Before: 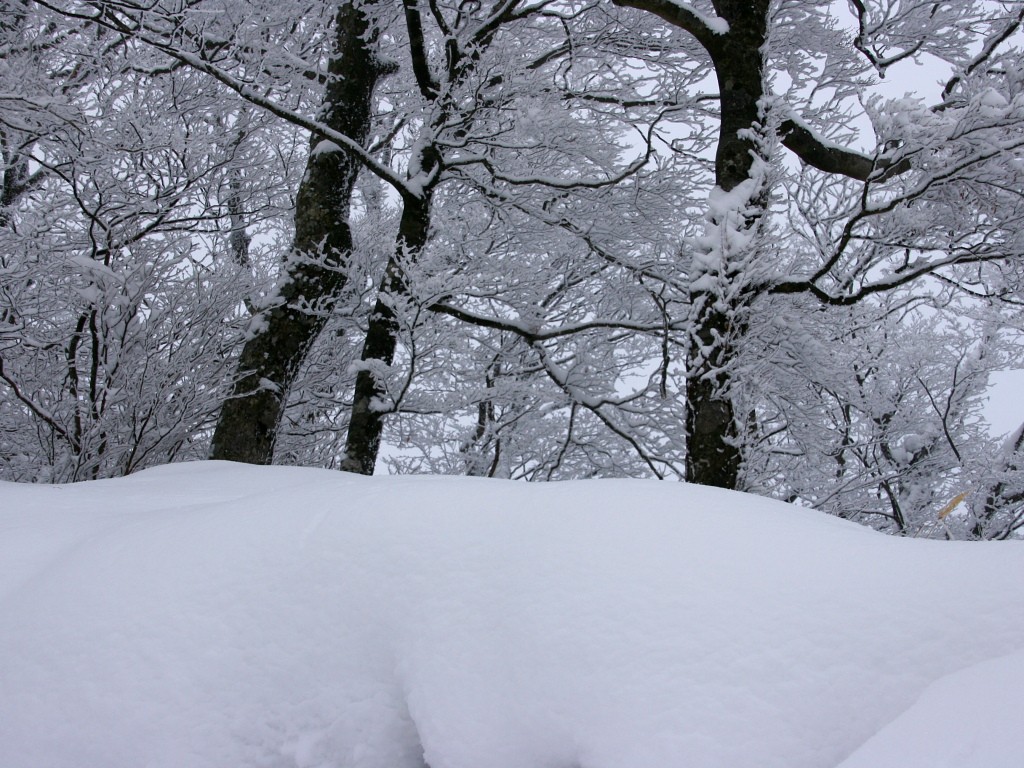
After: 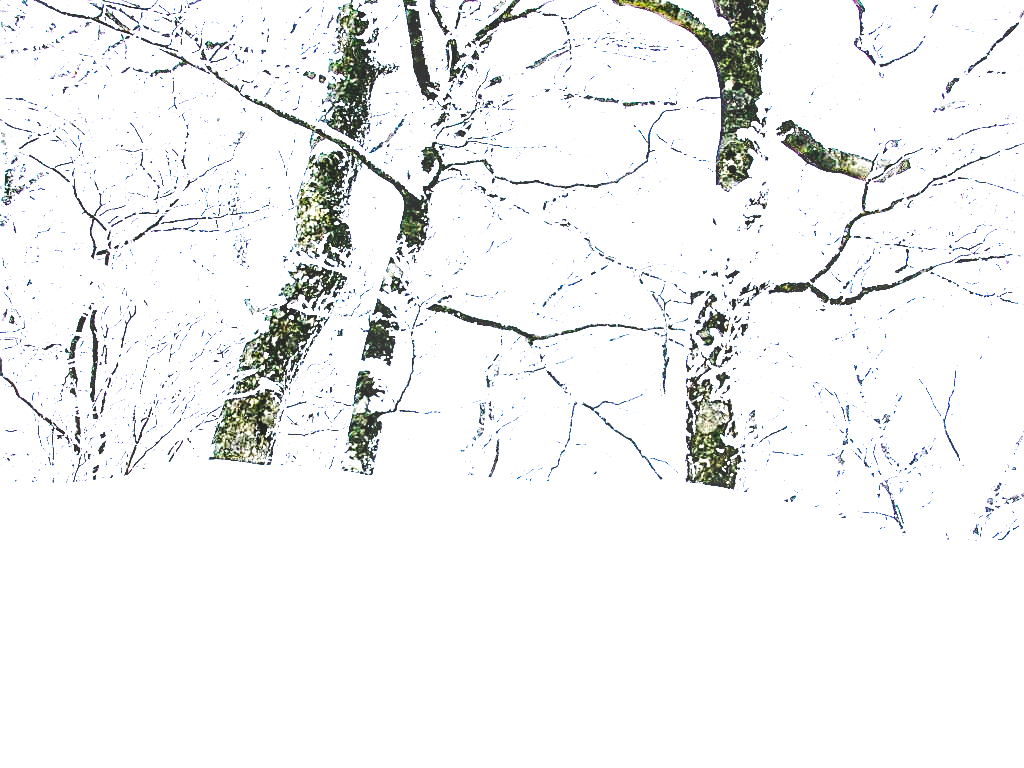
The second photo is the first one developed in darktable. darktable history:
sharpen: on, module defaults
tone curve: curves: ch0 [(0, 0) (0.003, 0.043) (0.011, 0.043) (0.025, 0.035) (0.044, 0.042) (0.069, 0.035) (0.1, 0.03) (0.136, 0.017) (0.177, 0.03) (0.224, 0.06) (0.277, 0.118) (0.335, 0.189) (0.399, 0.297) (0.468, 0.483) (0.543, 0.631) (0.623, 0.746) (0.709, 0.823) (0.801, 0.944) (0.898, 0.966) (1, 1)], preserve colors none
local contrast: on, module defaults
exposure: black level correction 0, exposure 3.977 EV, compensate exposure bias true, compensate highlight preservation false
tone equalizer: -8 EV -0.73 EV, -7 EV -0.687 EV, -6 EV -0.587 EV, -5 EV -0.404 EV, -3 EV 0.382 EV, -2 EV 0.6 EV, -1 EV 0.698 EV, +0 EV 0.755 EV, edges refinement/feathering 500, mask exposure compensation -1.57 EV, preserve details no
